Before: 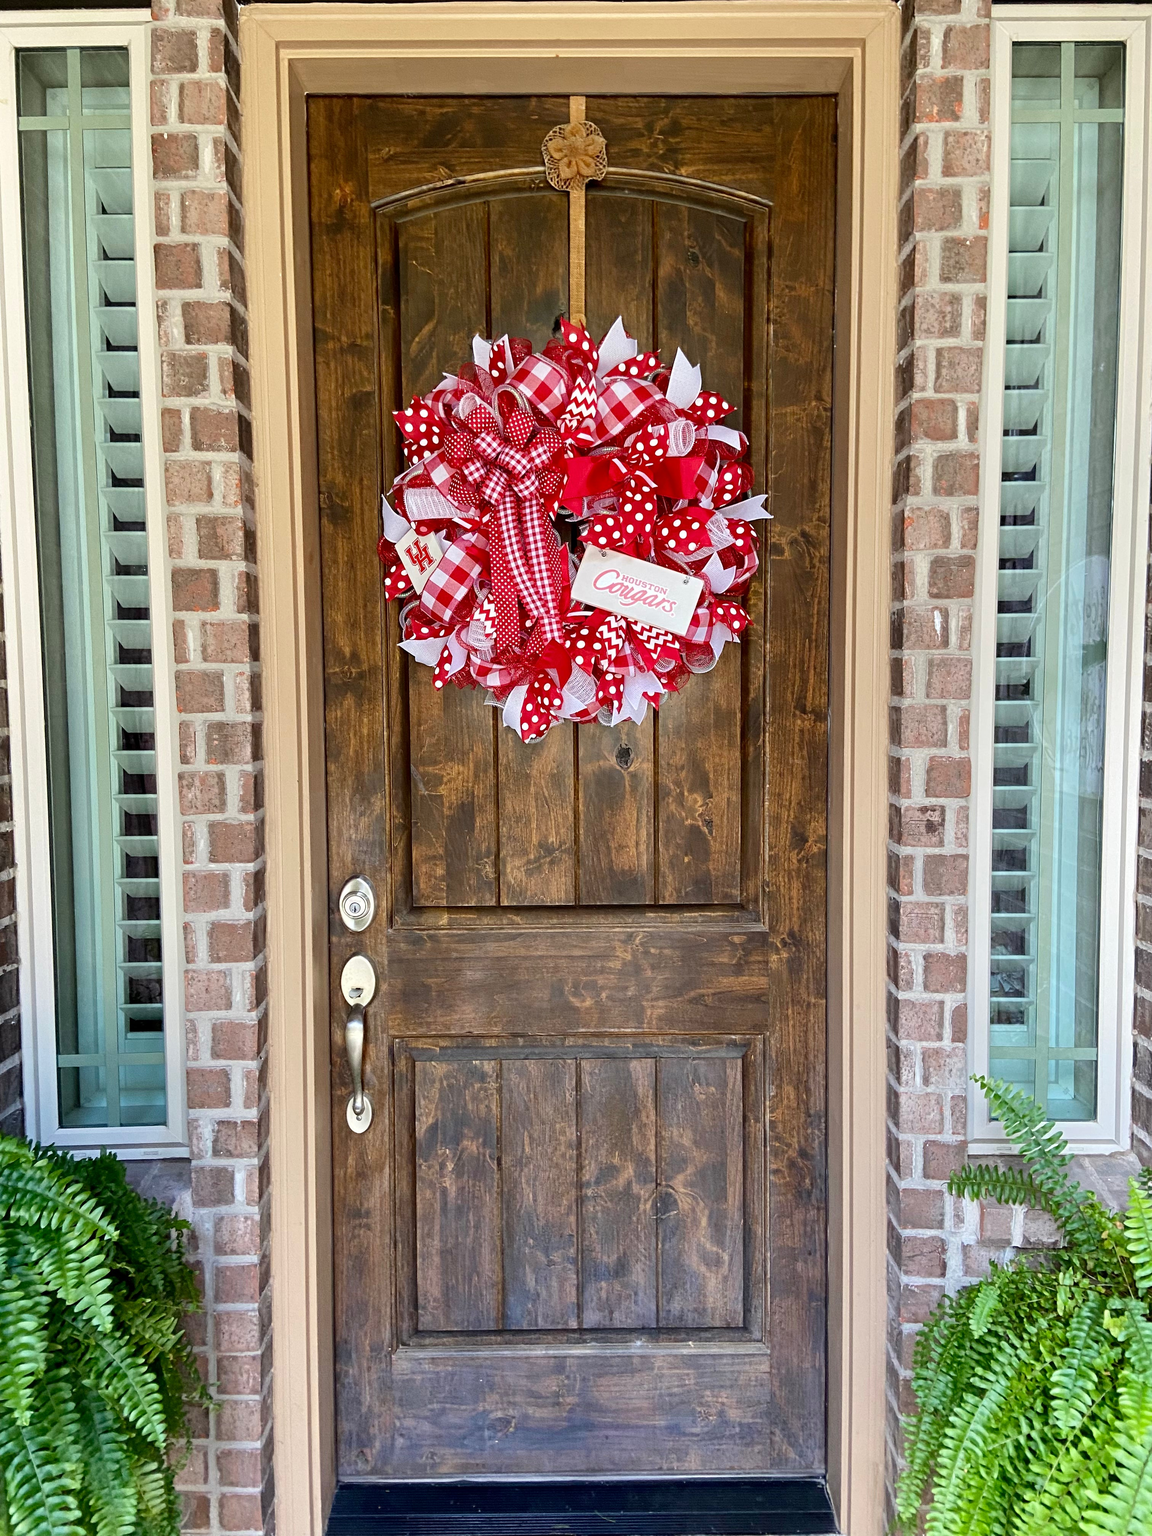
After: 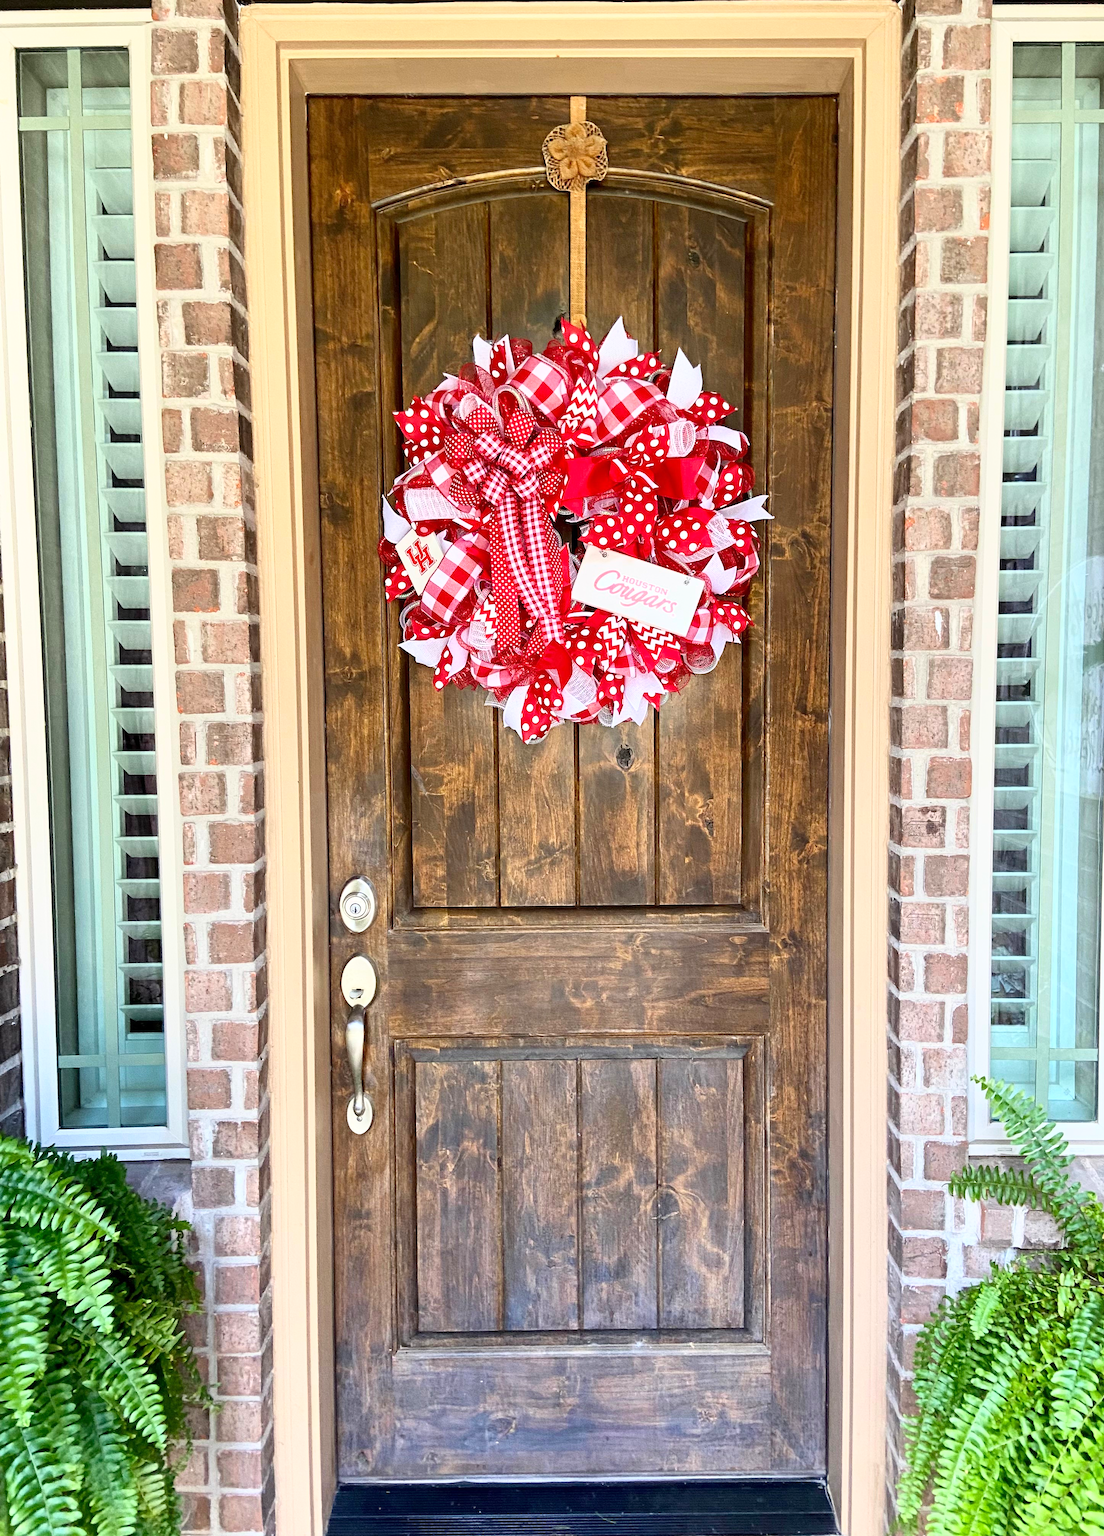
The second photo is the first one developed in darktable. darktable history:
crop: right 4.126%, bottom 0.031%
base curve: curves: ch0 [(0, 0) (0.557, 0.834) (1, 1)]
